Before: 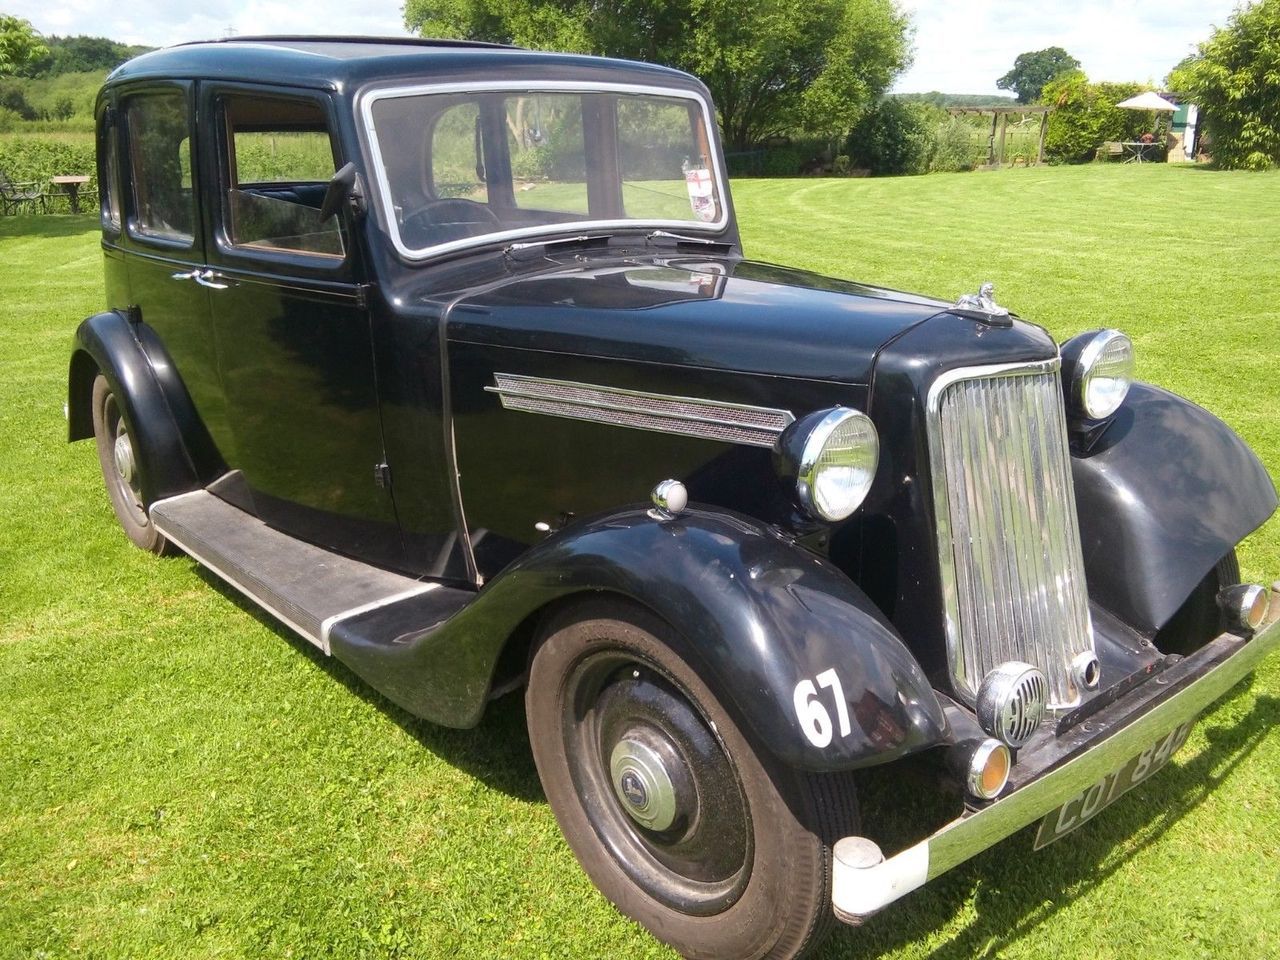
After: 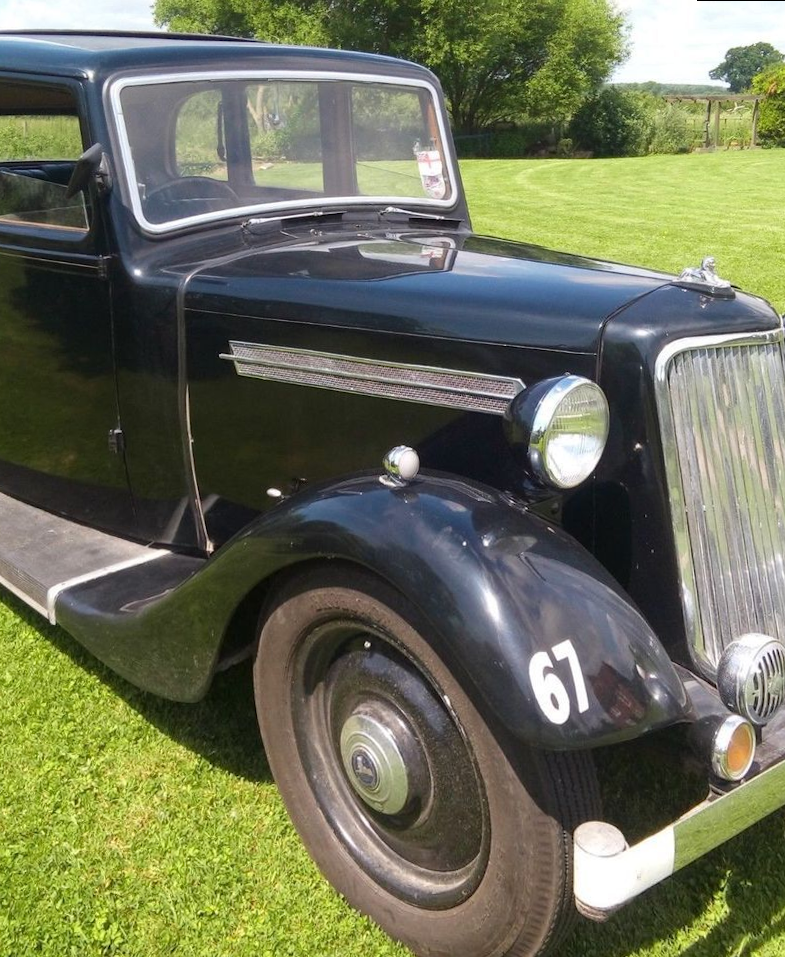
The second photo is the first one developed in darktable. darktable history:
rotate and perspective: rotation 0.215°, lens shift (vertical) -0.139, crop left 0.069, crop right 0.939, crop top 0.002, crop bottom 0.996
crop and rotate: left 18.442%, right 15.508%
